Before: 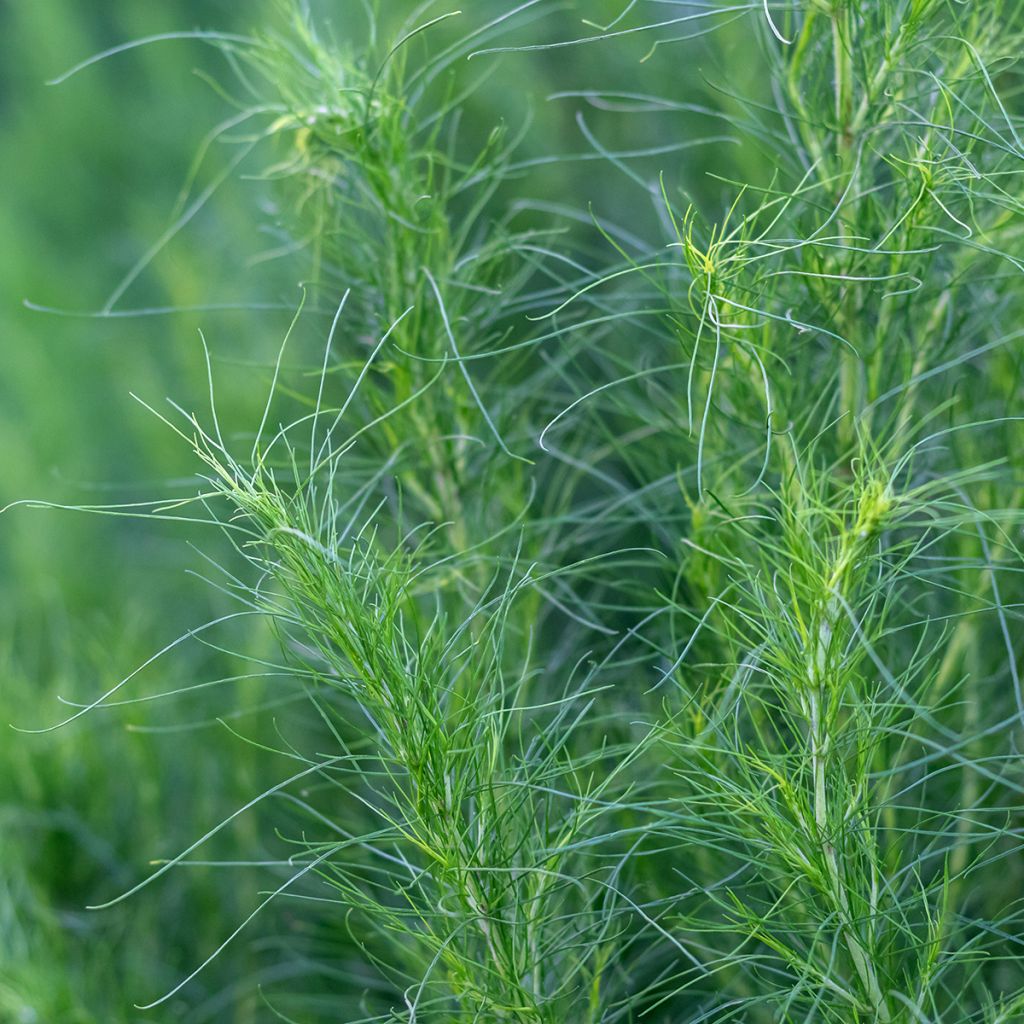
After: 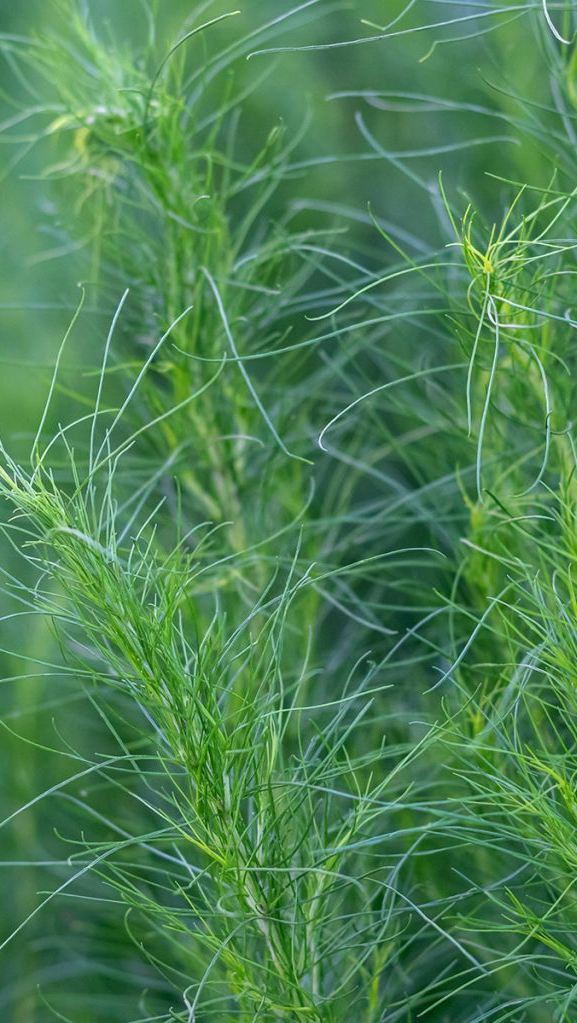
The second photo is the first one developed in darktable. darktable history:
shadows and highlights: on, module defaults
crop: left 21.601%, right 22.05%, bottom 0.011%
